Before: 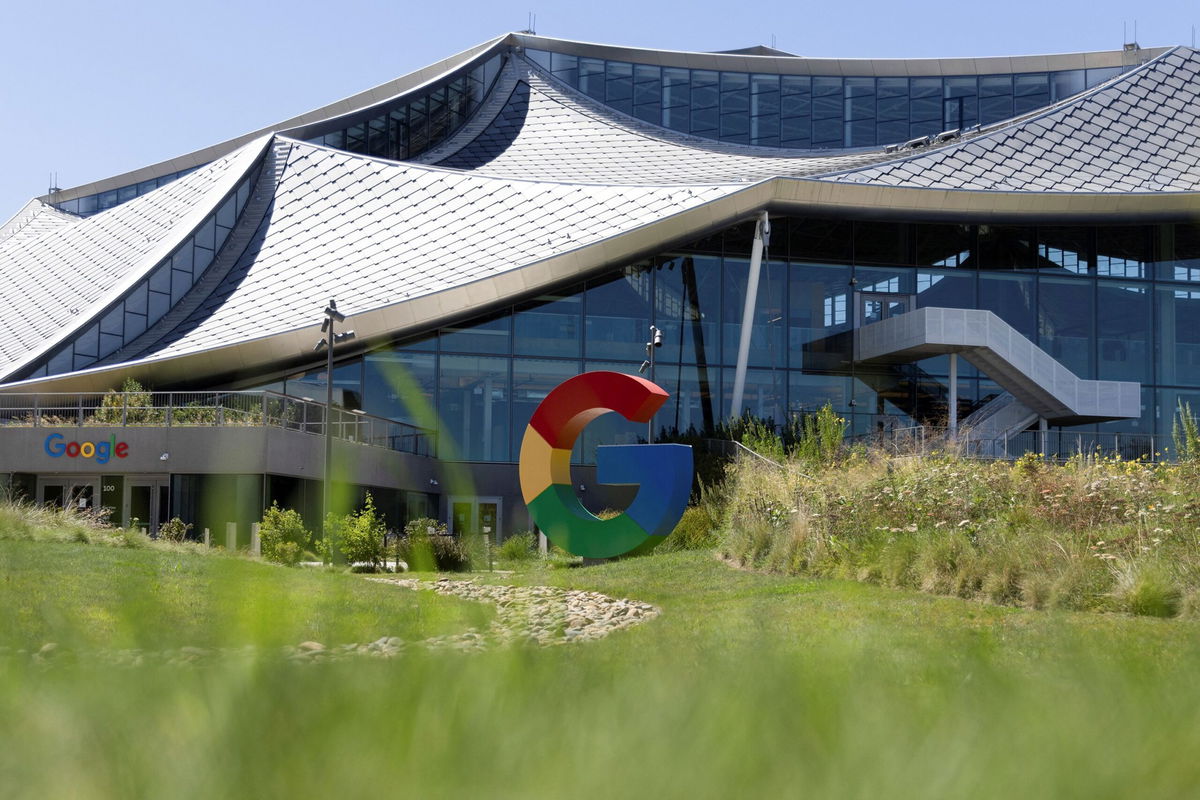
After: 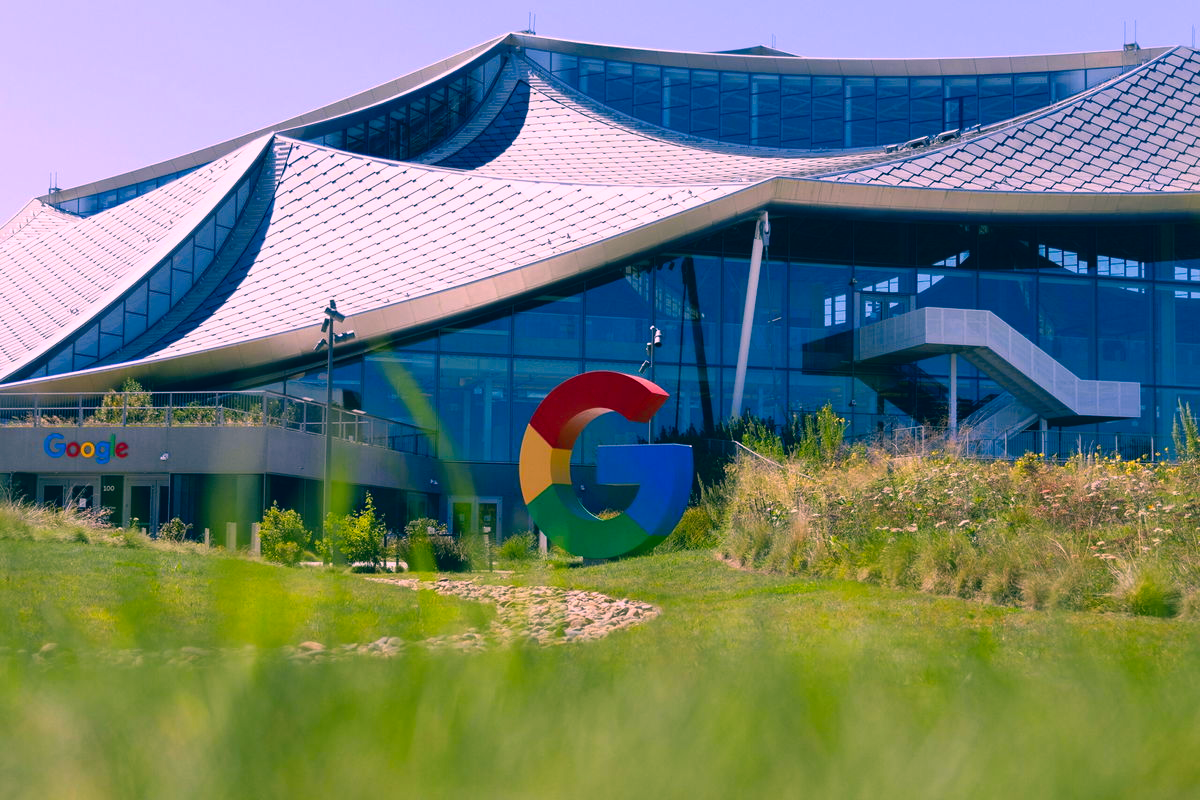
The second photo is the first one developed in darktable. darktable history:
color correction: highlights a* 17.35, highlights b* 0.26, shadows a* -14.83, shadows b* -14.02, saturation 1.5
